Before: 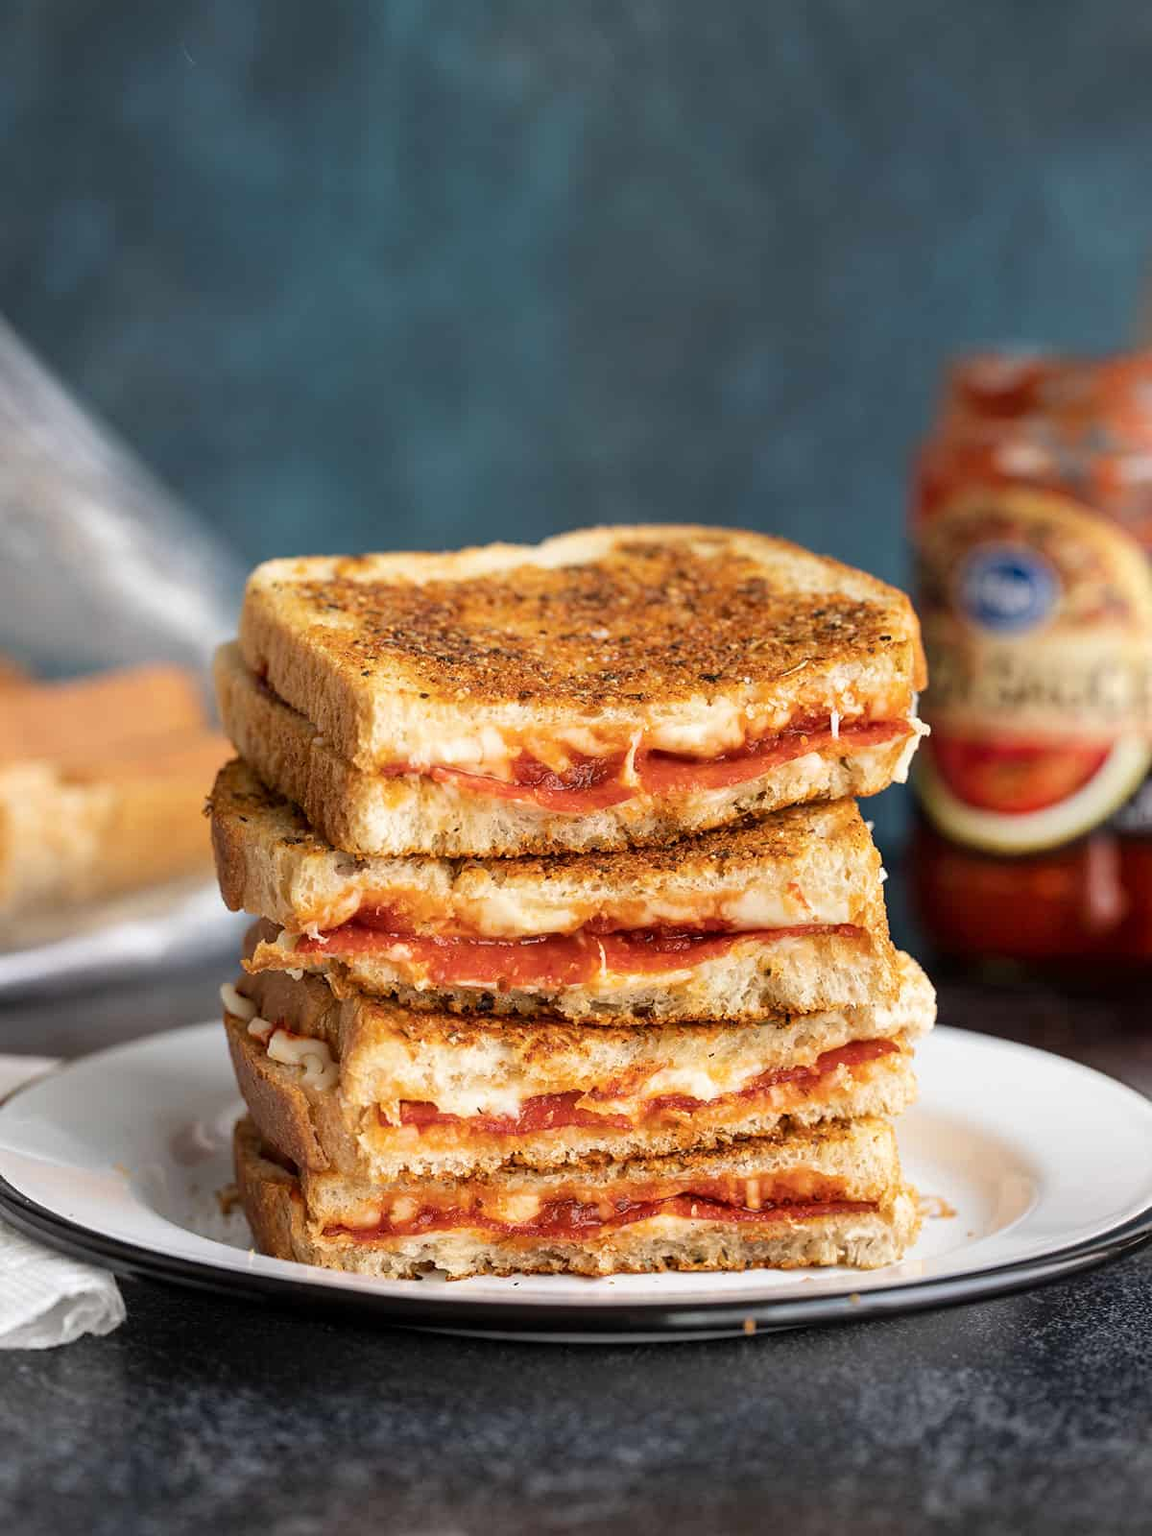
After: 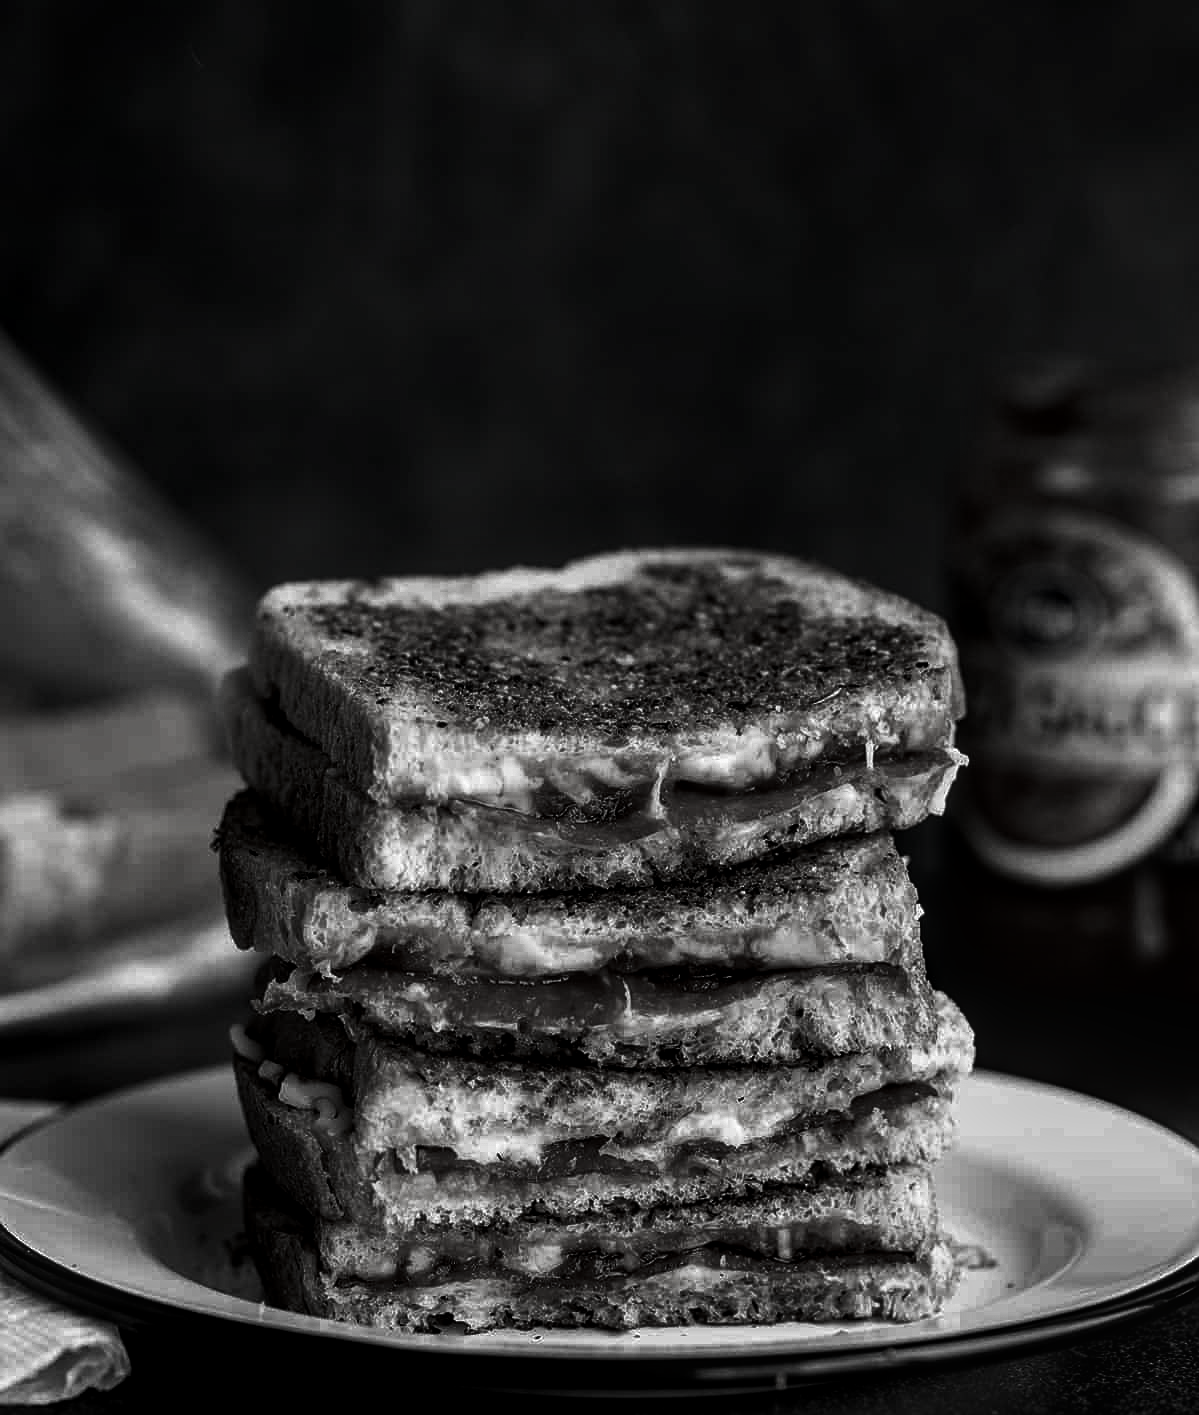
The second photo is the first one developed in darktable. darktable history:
crop and rotate: top 0%, bottom 11.53%
local contrast: on, module defaults
contrast brightness saturation: contrast 0.023, brightness -0.991, saturation -0.98
sharpen: radius 1.227, amount 0.296, threshold 0.006
